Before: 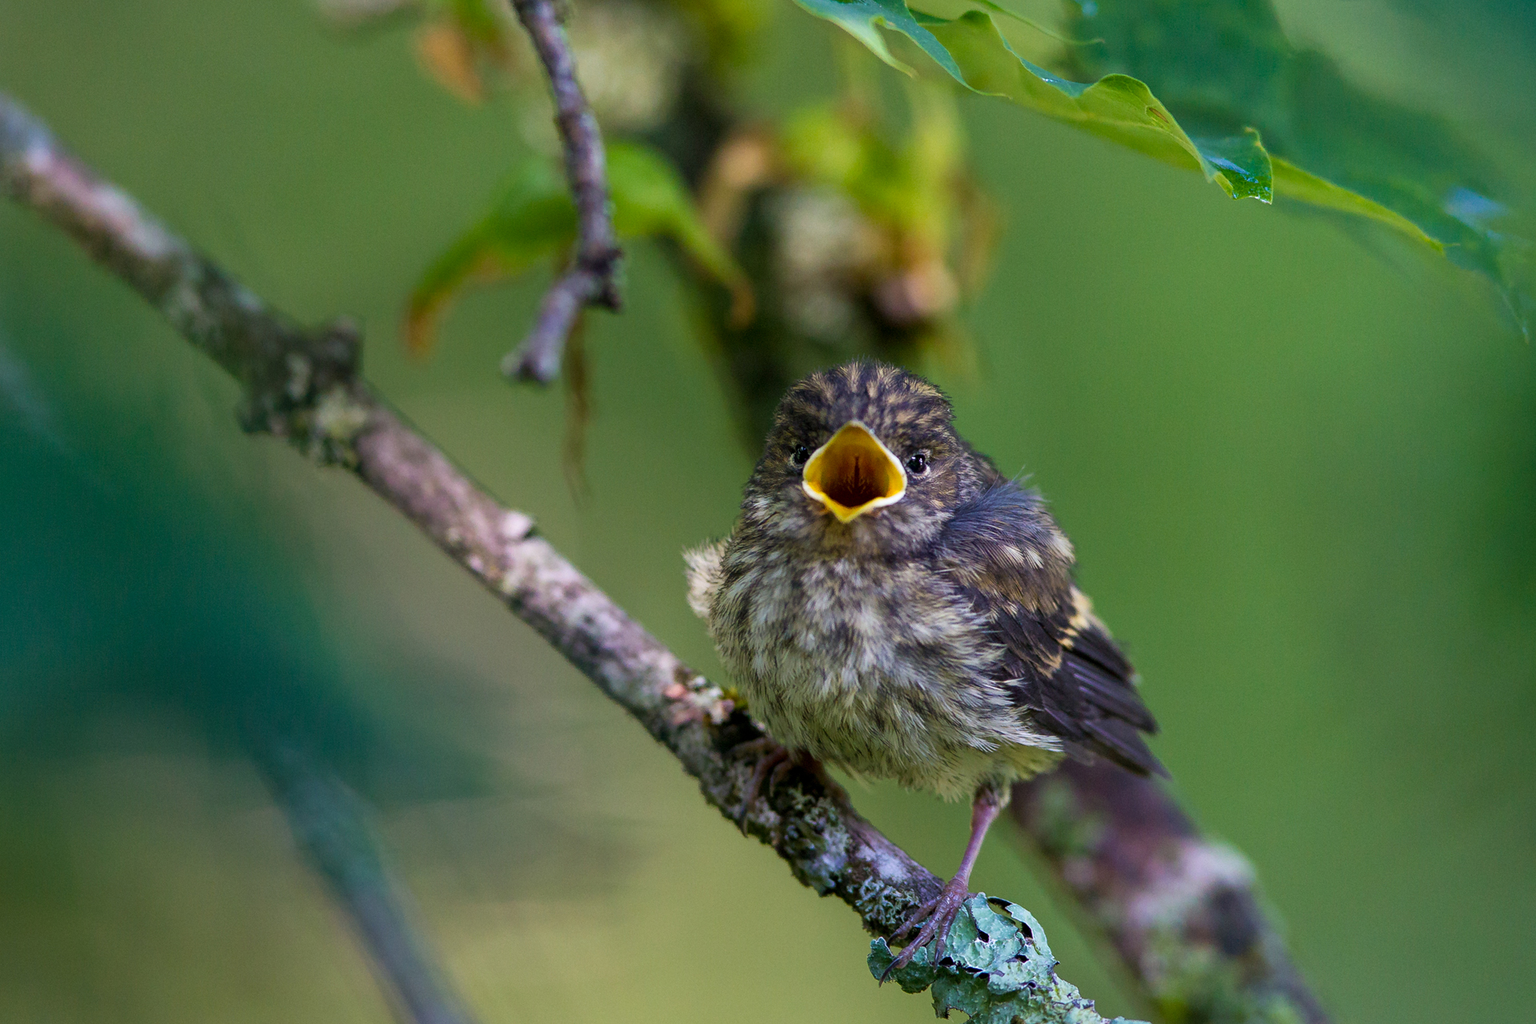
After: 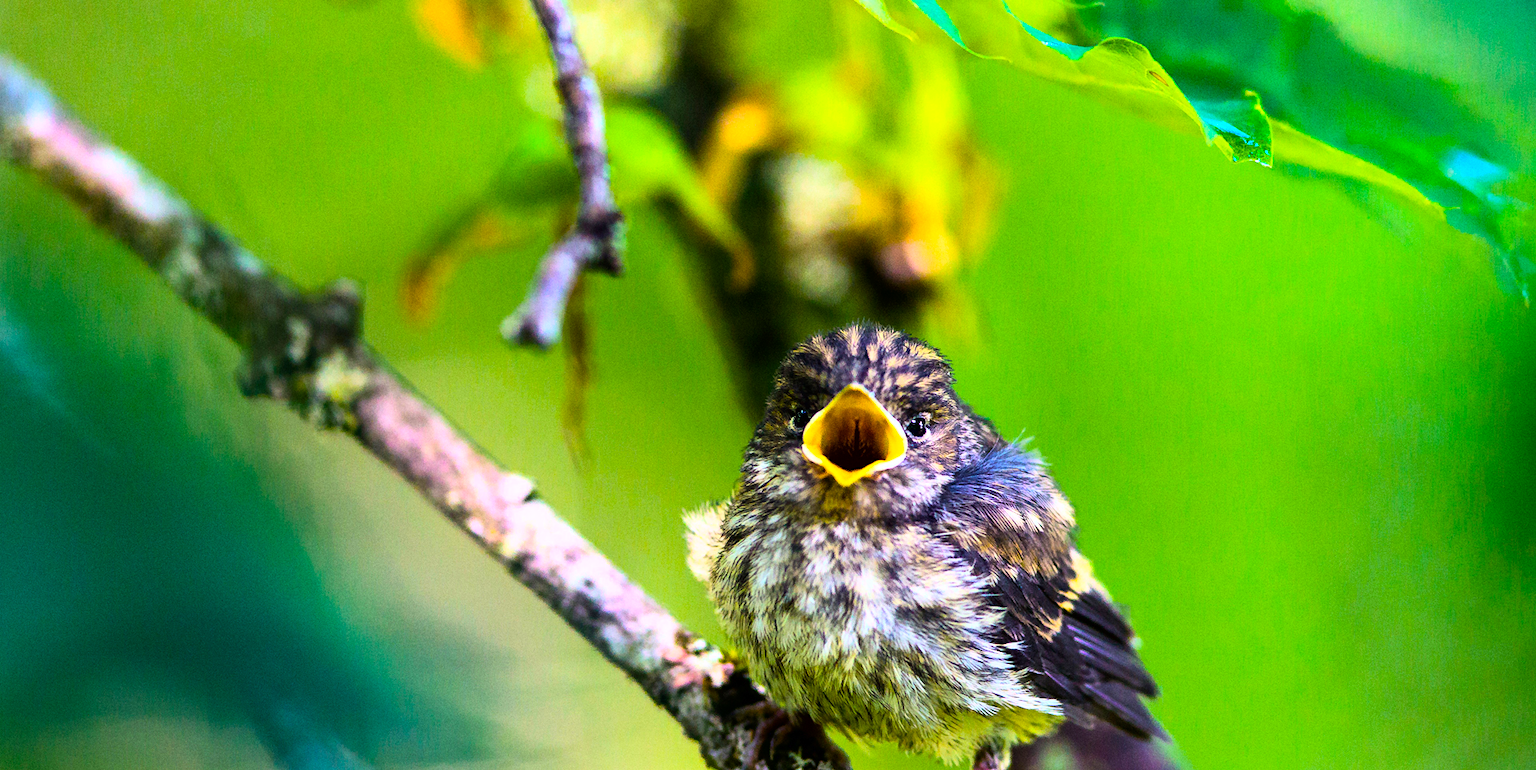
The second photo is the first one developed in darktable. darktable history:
color balance rgb: power › hue 316.25°, linear chroma grading › global chroma 24.55%, perceptual saturation grading › global saturation 36.817%, perceptual brilliance grading › global brilliance -5.62%, perceptual brilliance grading › highlights 24.105%, perceptual brilliance grading › mid-tones 7.475%, perceptual brilliance grading › shadows -4.533%
crop: top 3.666%, bottom 21.025%
base curve: curves: ch0 [(0, 0) (0.007, 0.004) (0.027, 0.03) (0.046, 0.07) (0.207, 0.54) (0.442, 0.872) (0.673, 0.972) (1, 1)]
